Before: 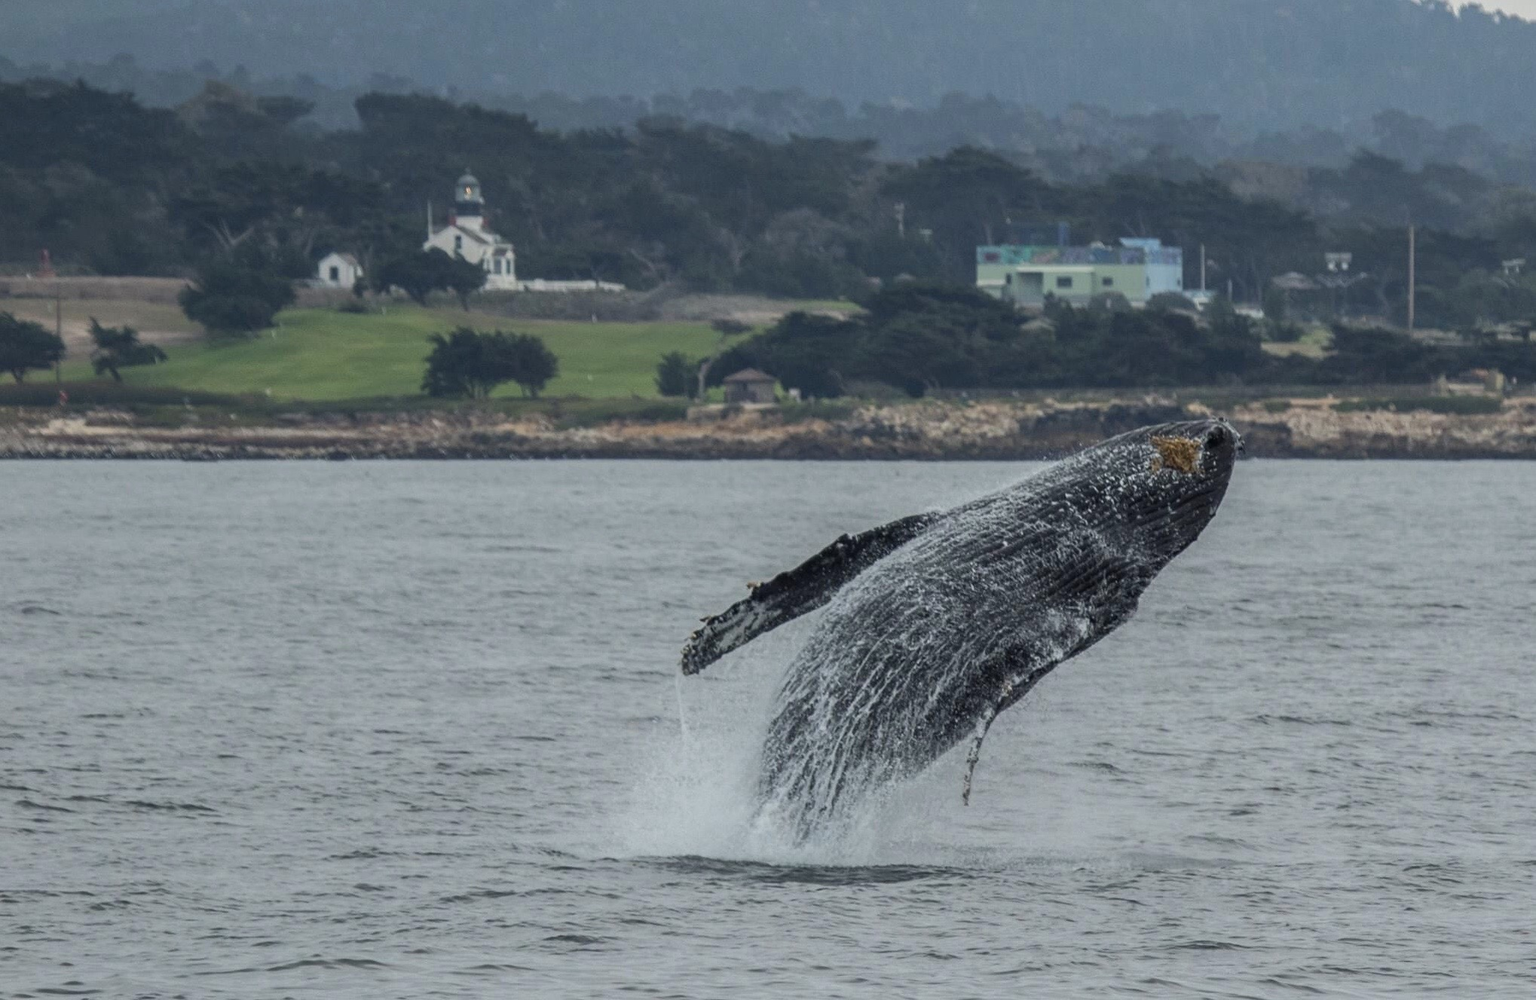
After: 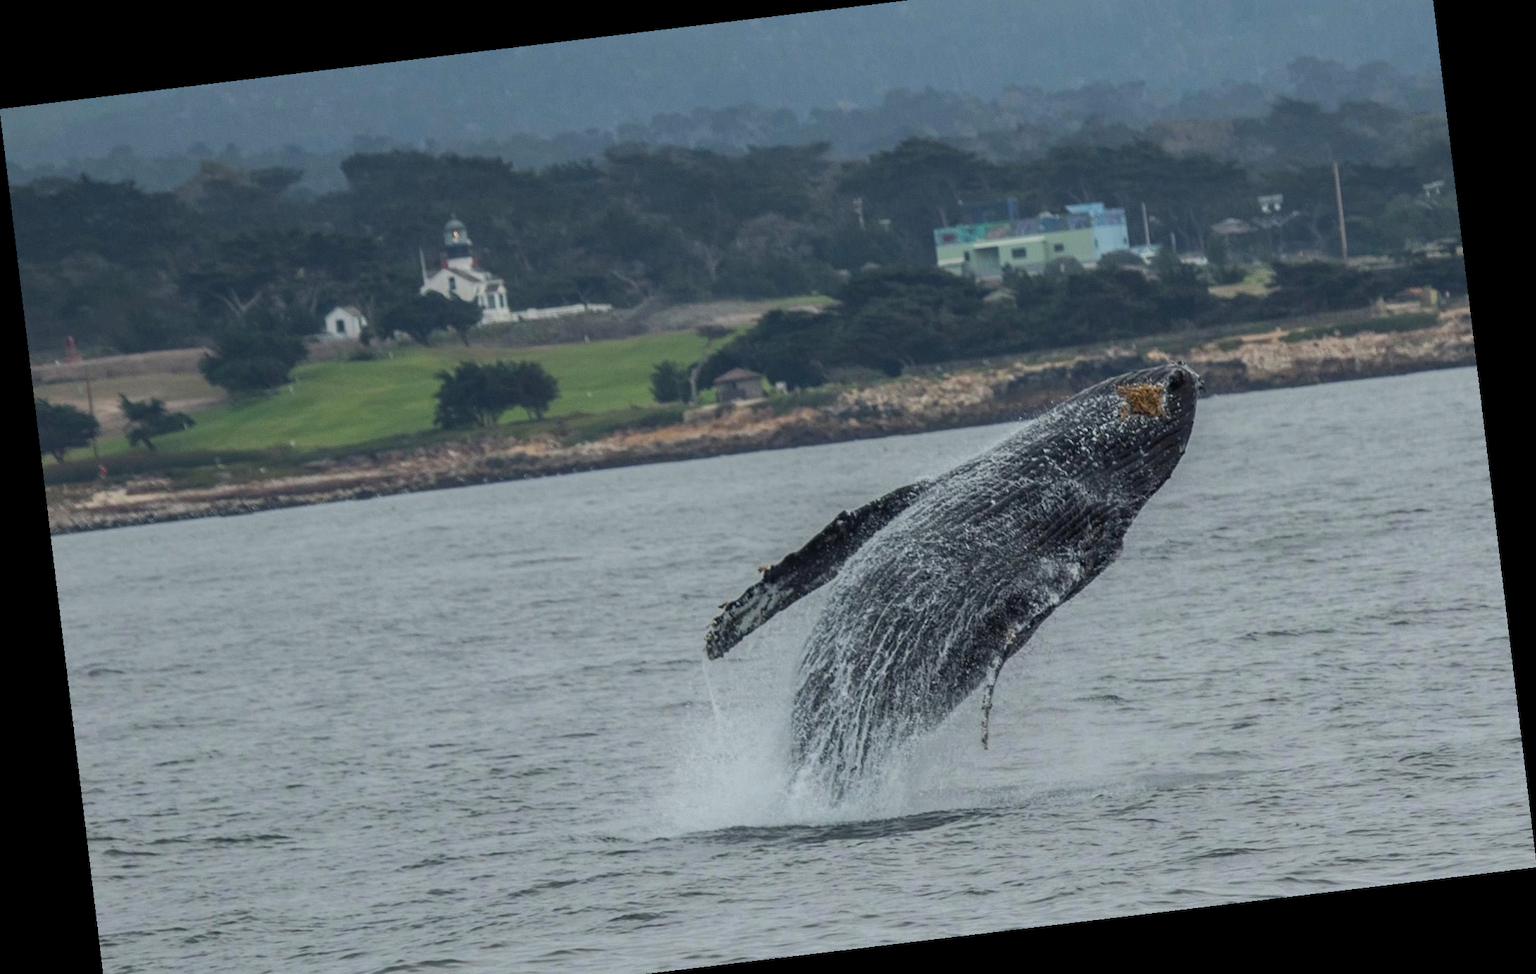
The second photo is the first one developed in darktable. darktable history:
rotate and perspective: rotation -6.83°, automatic cropping off
crop and rotate: top 5.609%, bottom 5.609%
